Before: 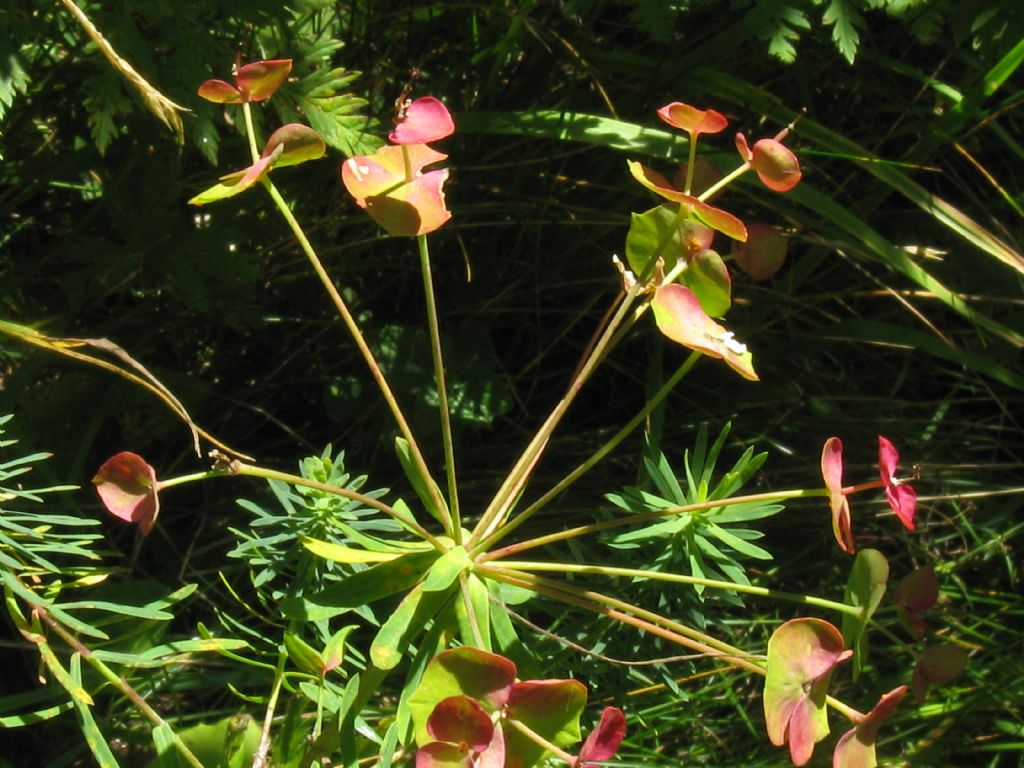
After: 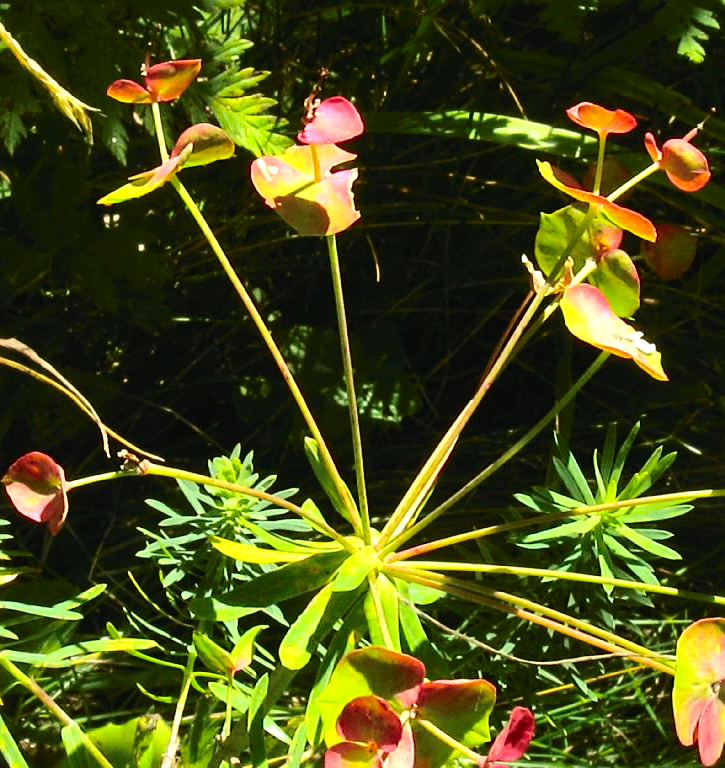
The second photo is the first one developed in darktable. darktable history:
crop and rotate: left 8.942%, right 20.164%
exposure: exposure 0.49 EV, compensate highlight preservation false
tone curve: curves: ch0 [(0, 0.018) (0.036, 0.038) (0.15, 0.131) (0.27, 0.247) (0.528, 0.554) (0.761, 0.761) (1, 0.919)]; ch1 [(0, 0) (0.179, 0.173) (0.322, 0.32) (0.429, 0.431) (0.502, 0.5) (0.519, 0.522) (0.562, 0.588) (0.625, 0.67) (0.711, 0.745) (1, 1)]; ch2 [(0, 0) (0.29, 0.295) (0.404, 0.436) (0.497, 0.499) (0.521, 0.523) (0.561, 0.605) (0.657, 0.655) (0.712, 0.764) (1, 1)], color space Lab, independent channels, preserve colors none
tone equalizer: -8 EV -0.384 EV, -7 EV -0.4 EV, -6 EV -0.352 EV, -5 EV -0.218 EV, -3 EV 0.202 EV, -2 EV 0.36 EV, -1 EV 0.409 EV, +0 EV 0.443 EV, edges refinement/feathering 500, mask exposure compensation -1.57 EV, preserve details no
sharpen: on, module defaults
